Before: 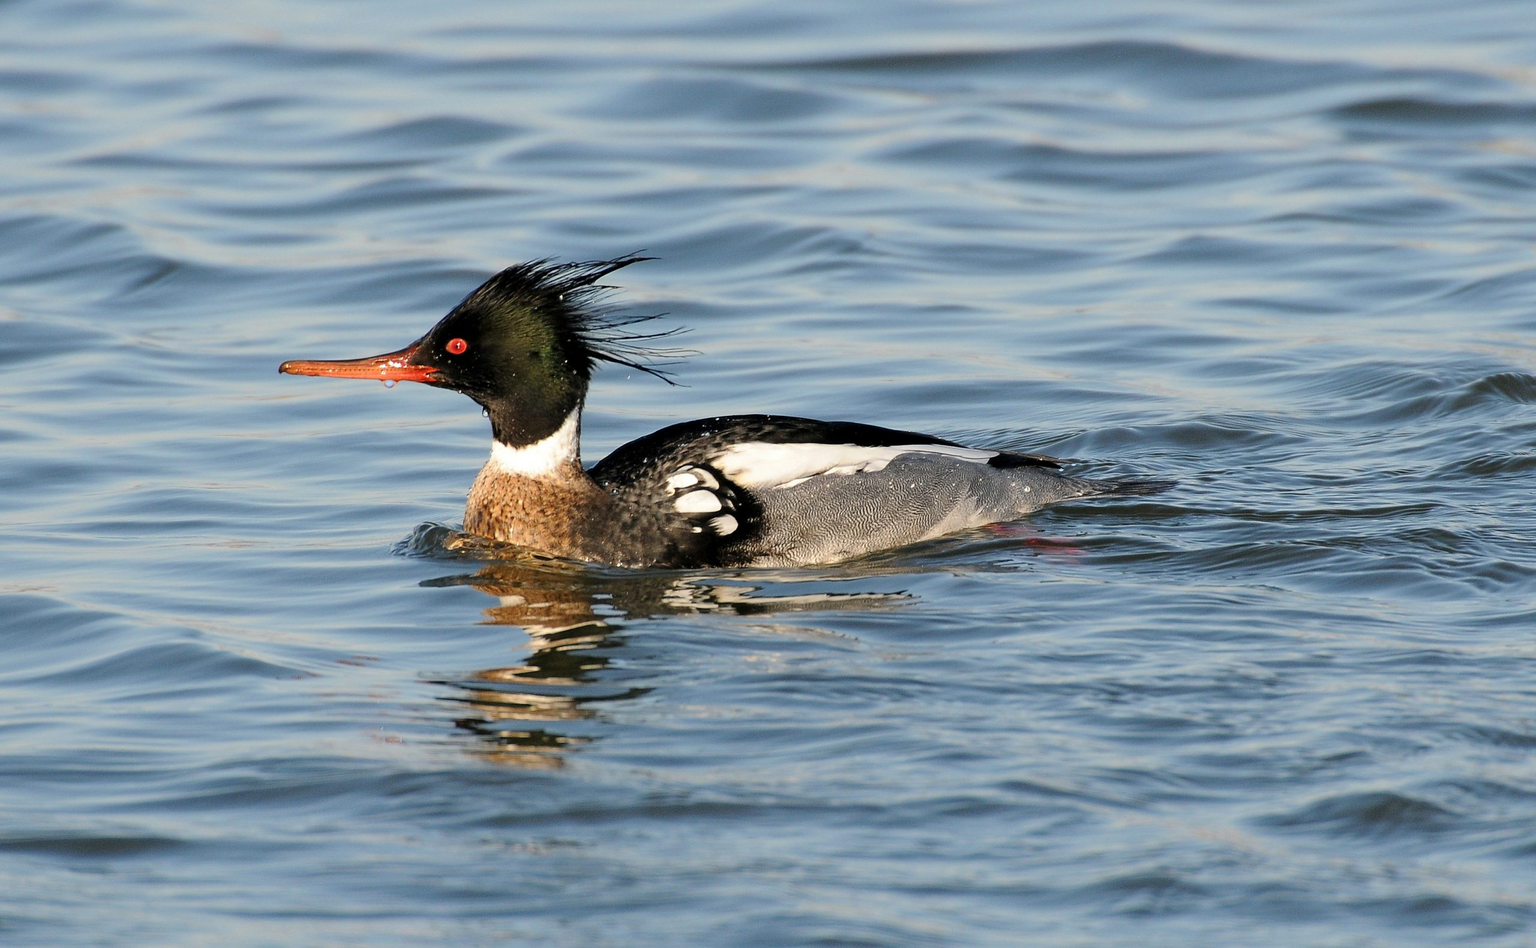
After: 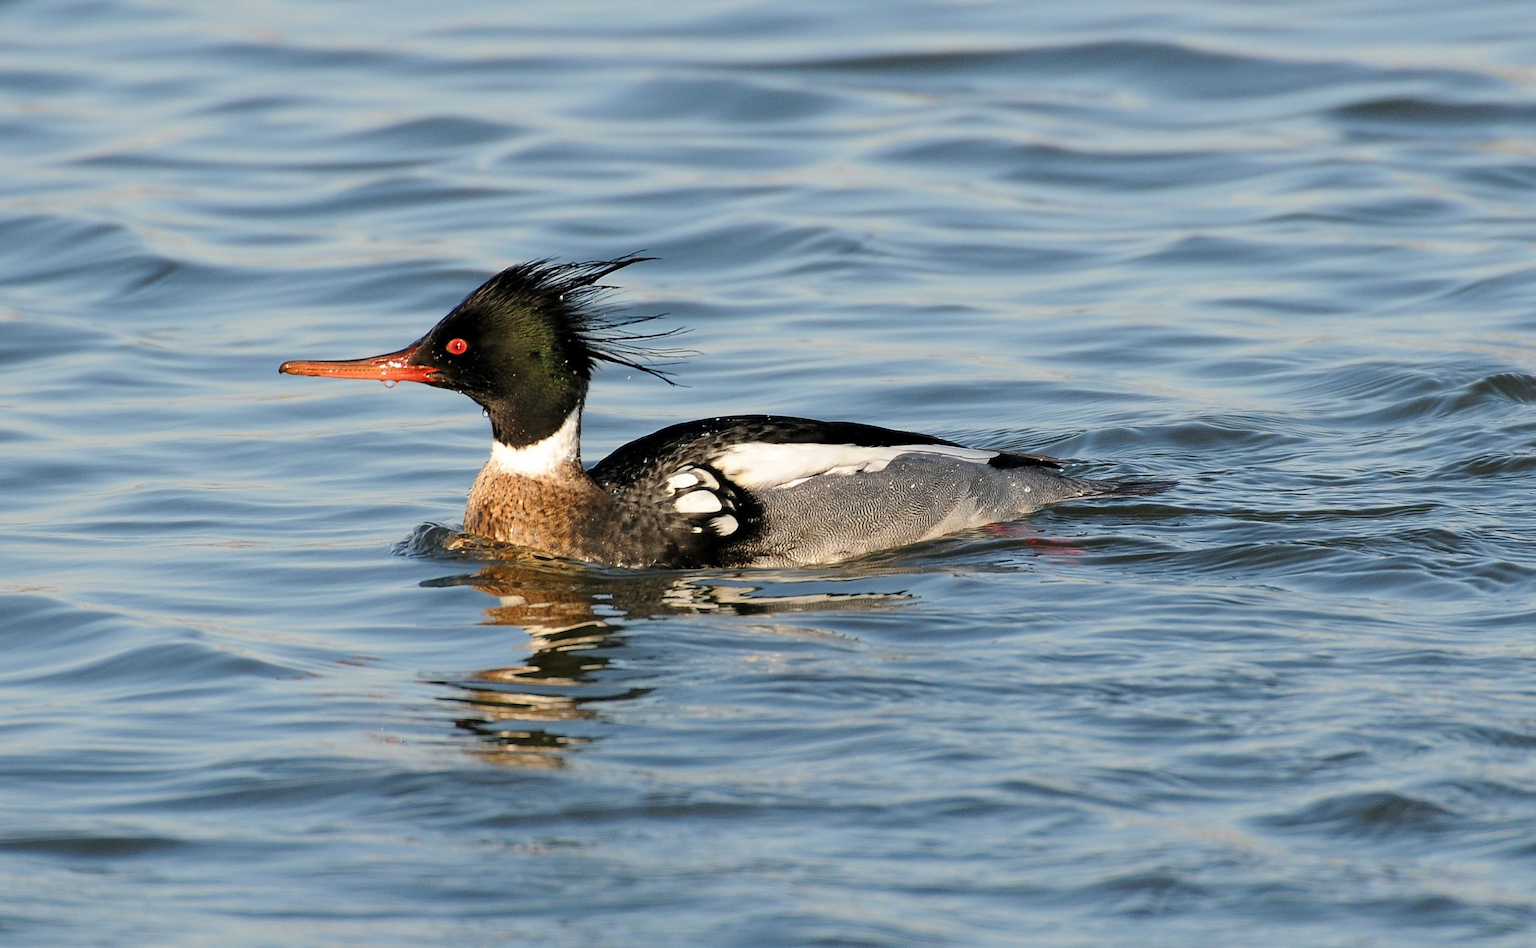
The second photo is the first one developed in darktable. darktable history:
color balance rgb: global vibrance 10%
rotate and perspective: automatic cropping original format, crop left 0, crop top 0
